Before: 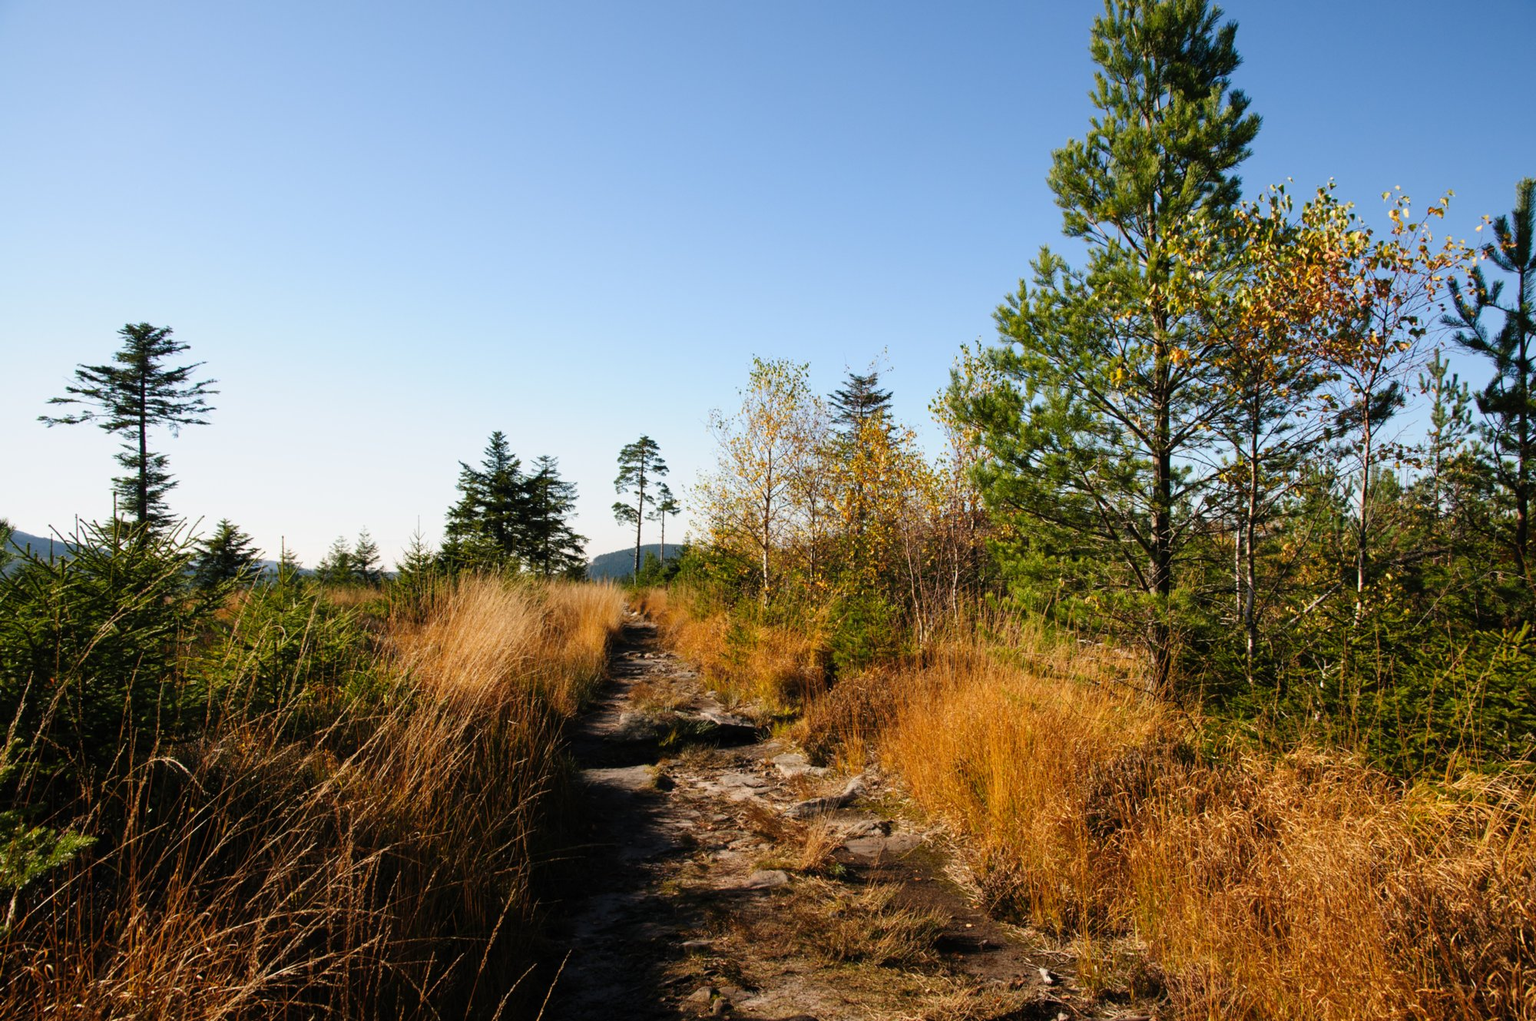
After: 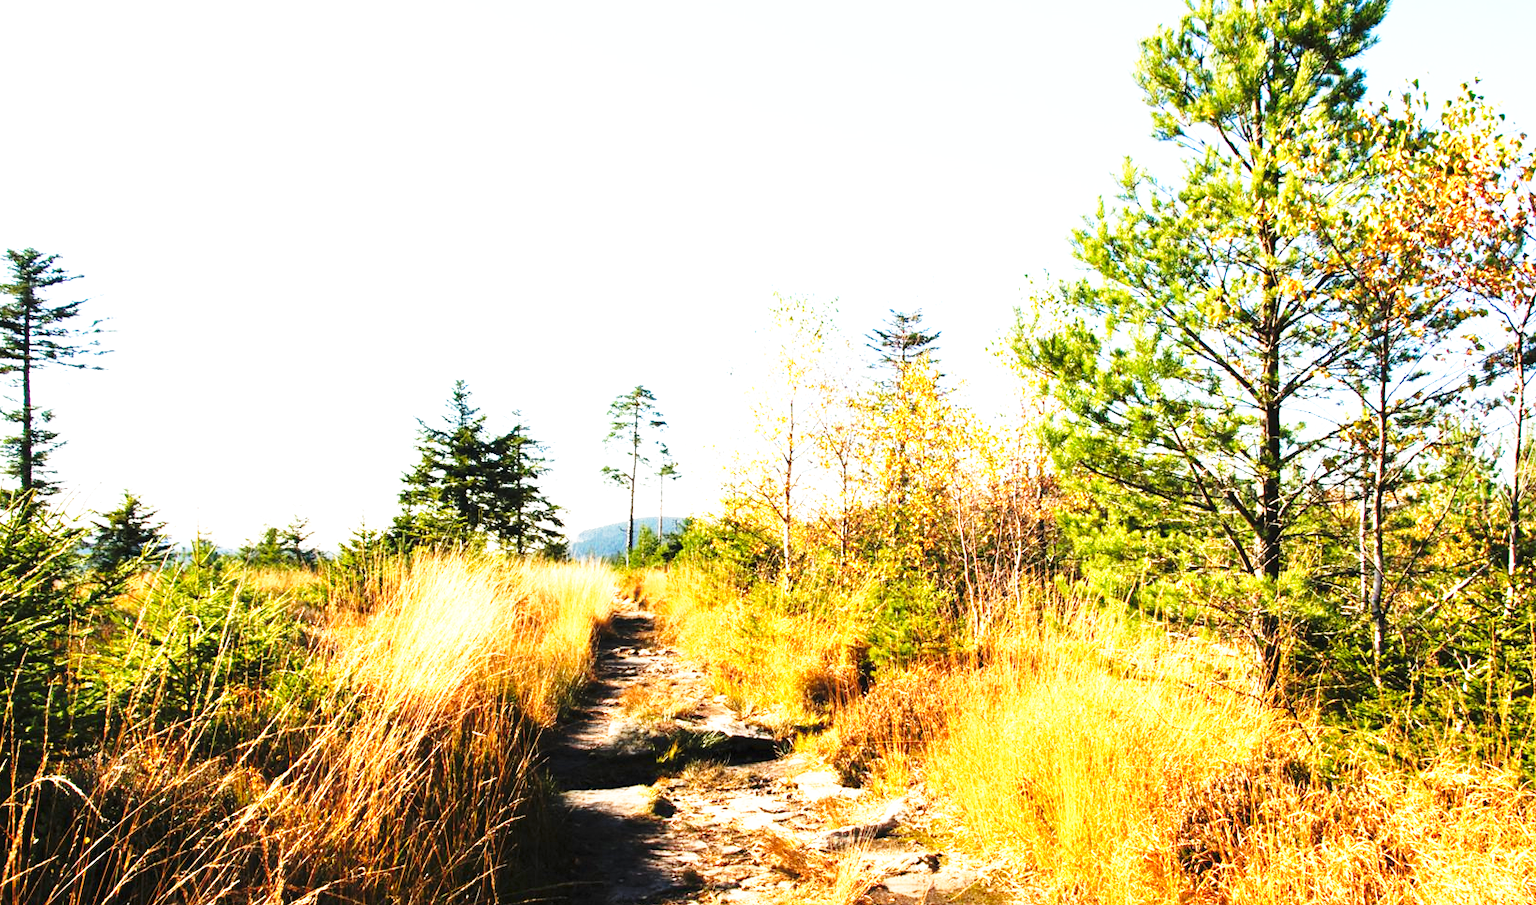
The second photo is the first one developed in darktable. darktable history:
crop: left 7.856%, top 11.836%, right 10.12%, bottom 15.387%
exposure: black level correction 0, exposure 1.45 EV, compensate exposure bias true, compensate highlight preservation false
base curve: curves: ch0 [(0, 0) (0.026, 0.03) (0.109, 0.232) (0.351, 0.748) (0.669, 0.968) (1, 1)], preserve colors none
